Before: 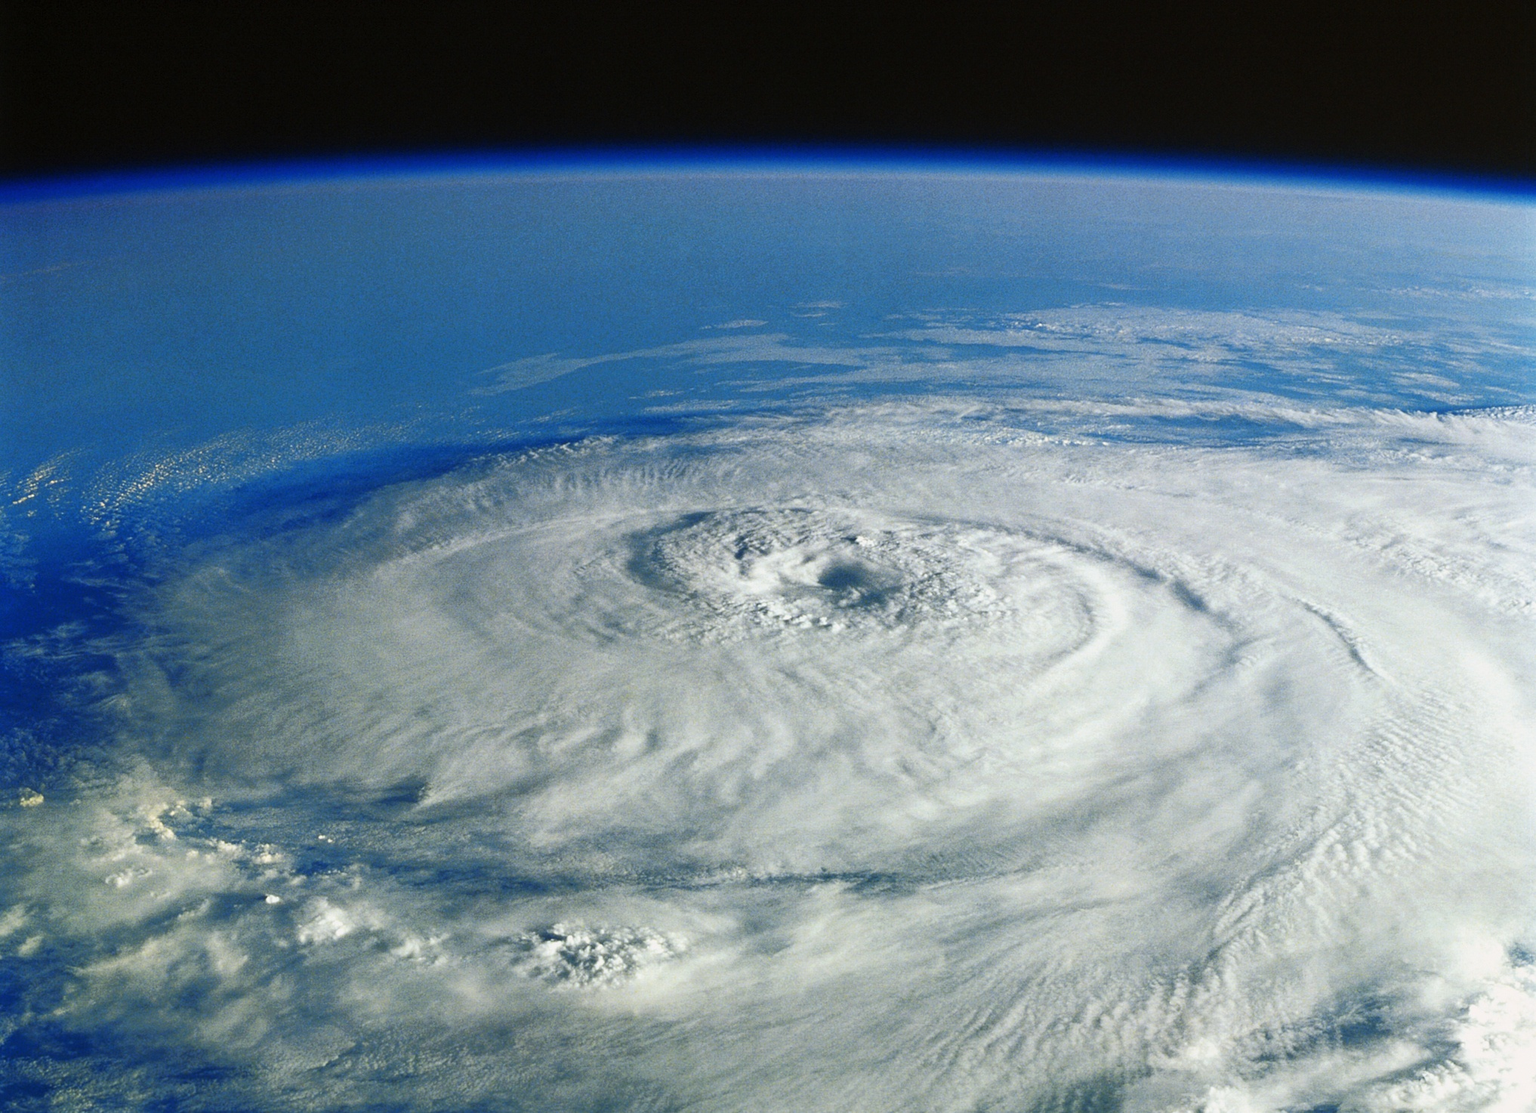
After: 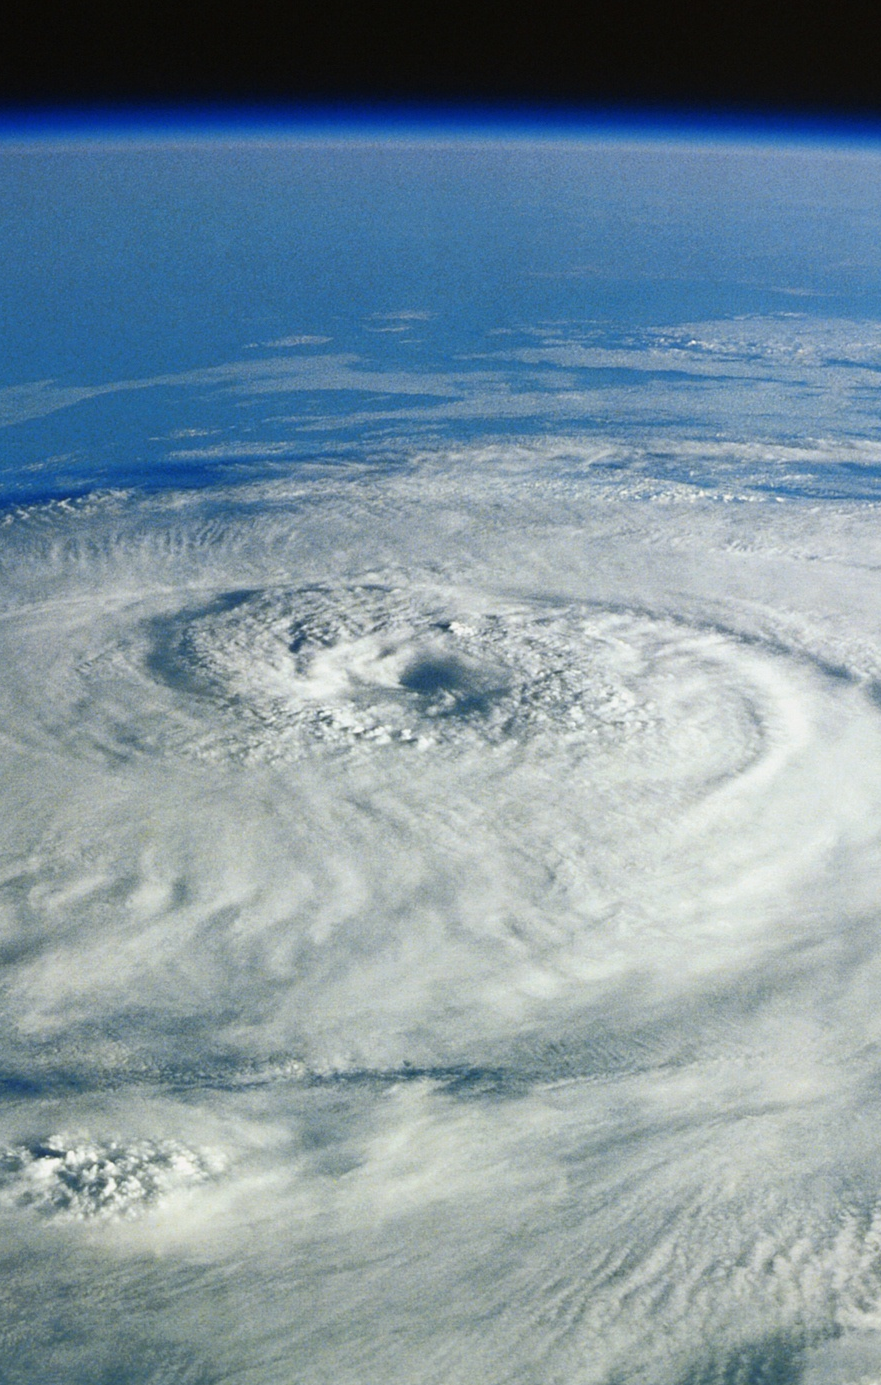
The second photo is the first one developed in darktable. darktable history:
crop: left 33.677%, top 5.987%, right 22.971%
